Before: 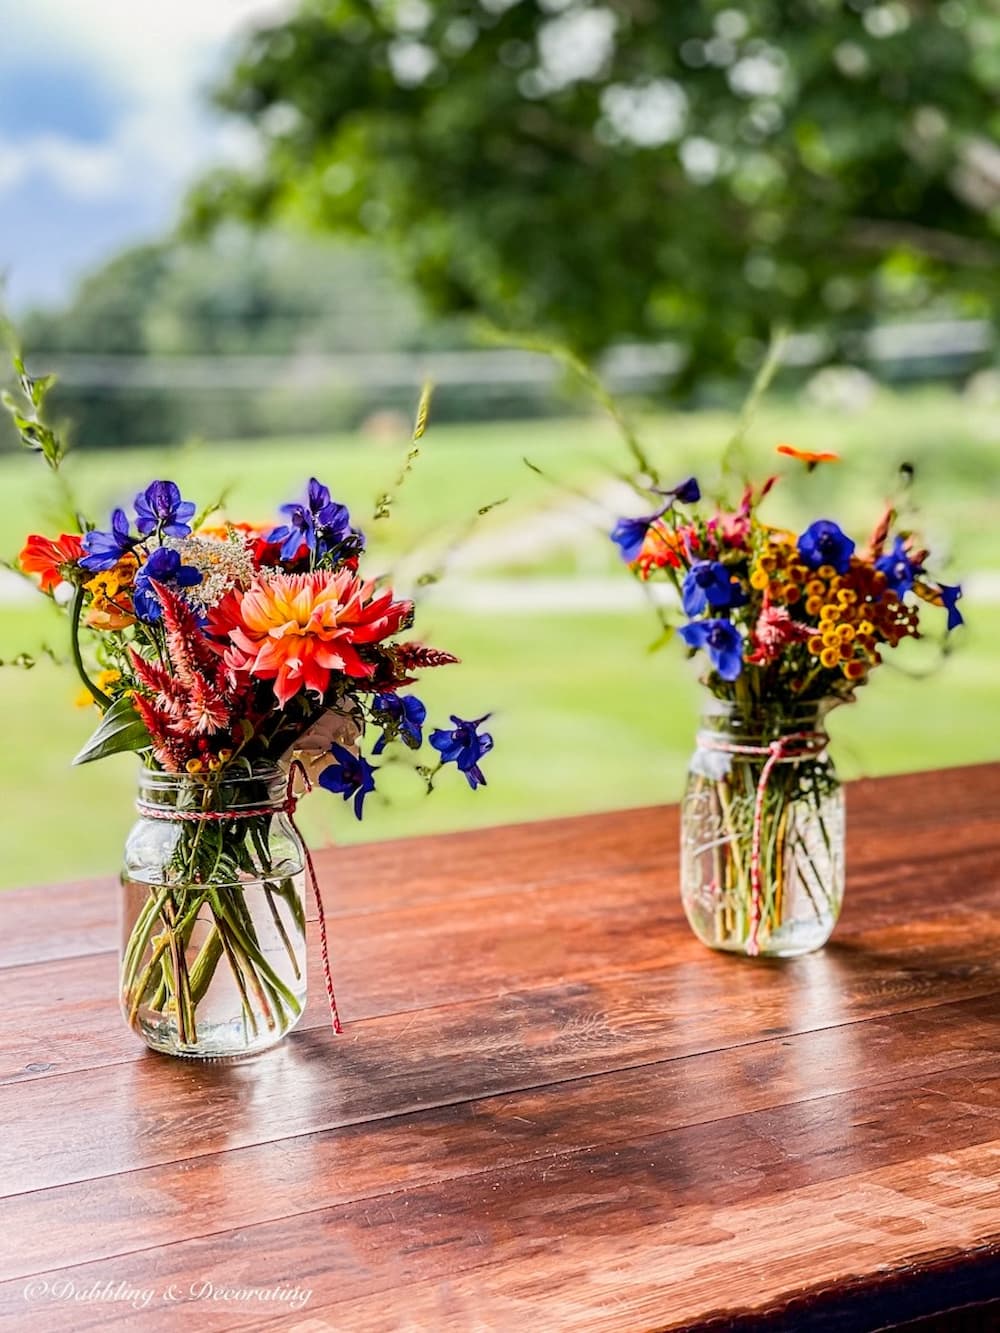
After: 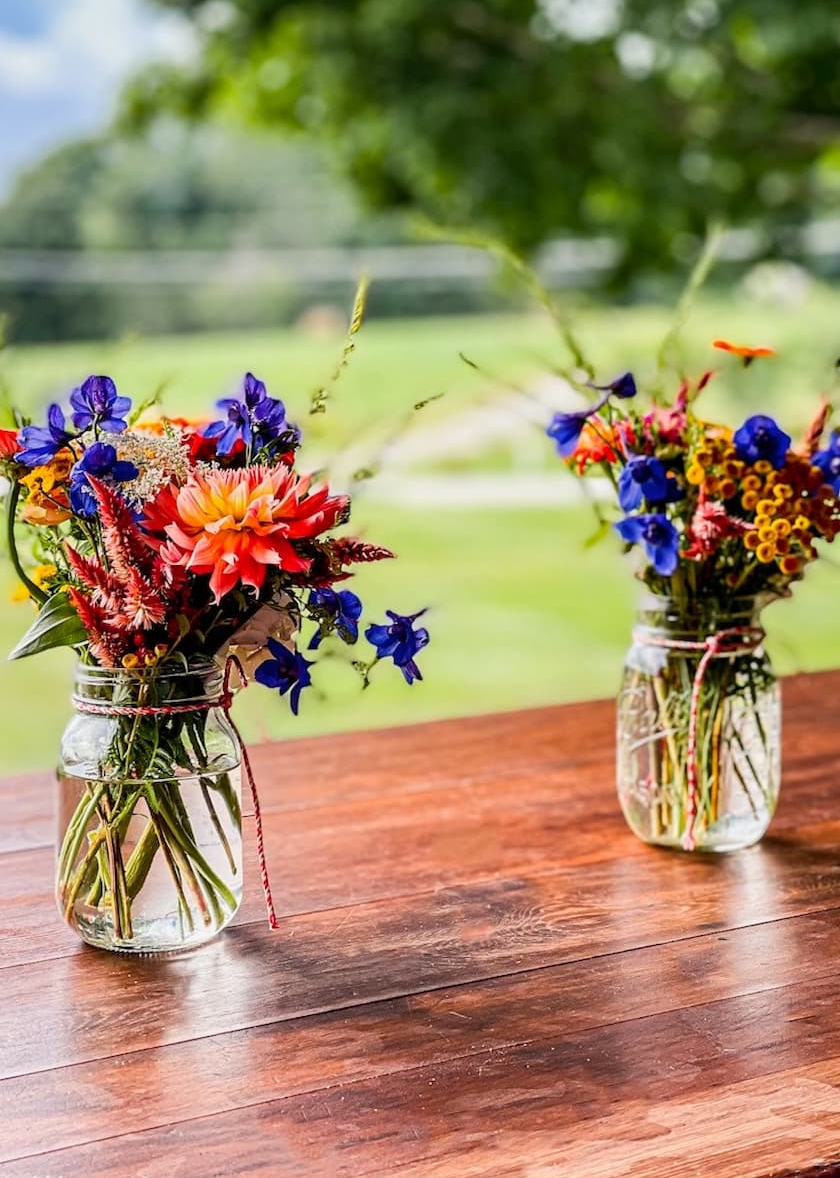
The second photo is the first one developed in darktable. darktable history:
crop: left 6.423%, top 7.935%, right 9.545%, bottom 3.672%
